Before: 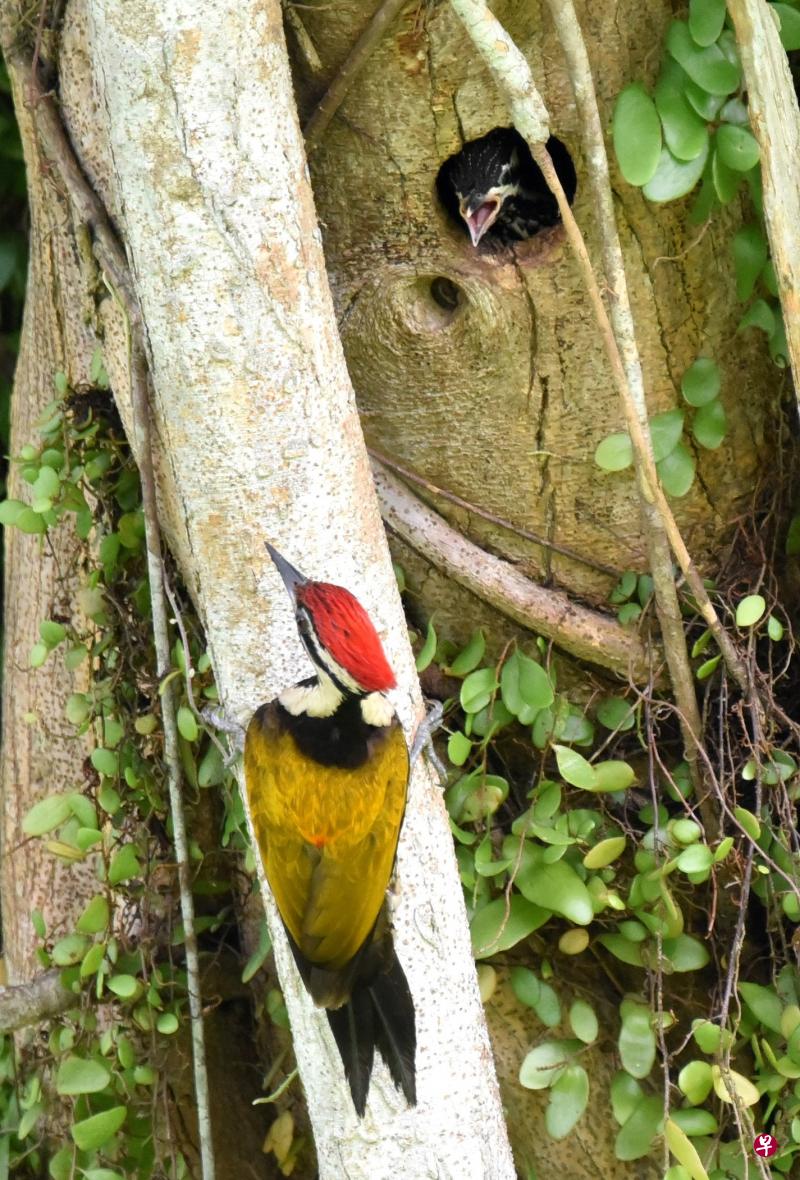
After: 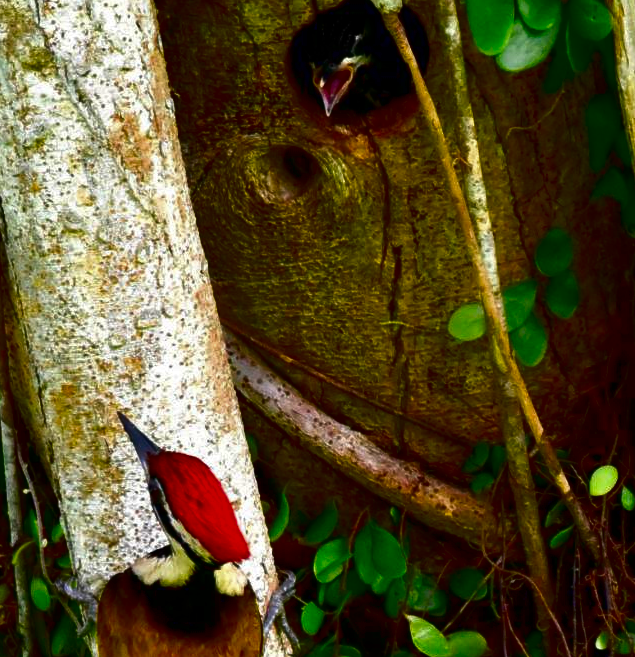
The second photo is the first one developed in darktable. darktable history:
crop: left 18.38%, top 11.092%, right 2.134%, bottom 33.217%
contrast brightness saturation: brightness -1, saturation 1
